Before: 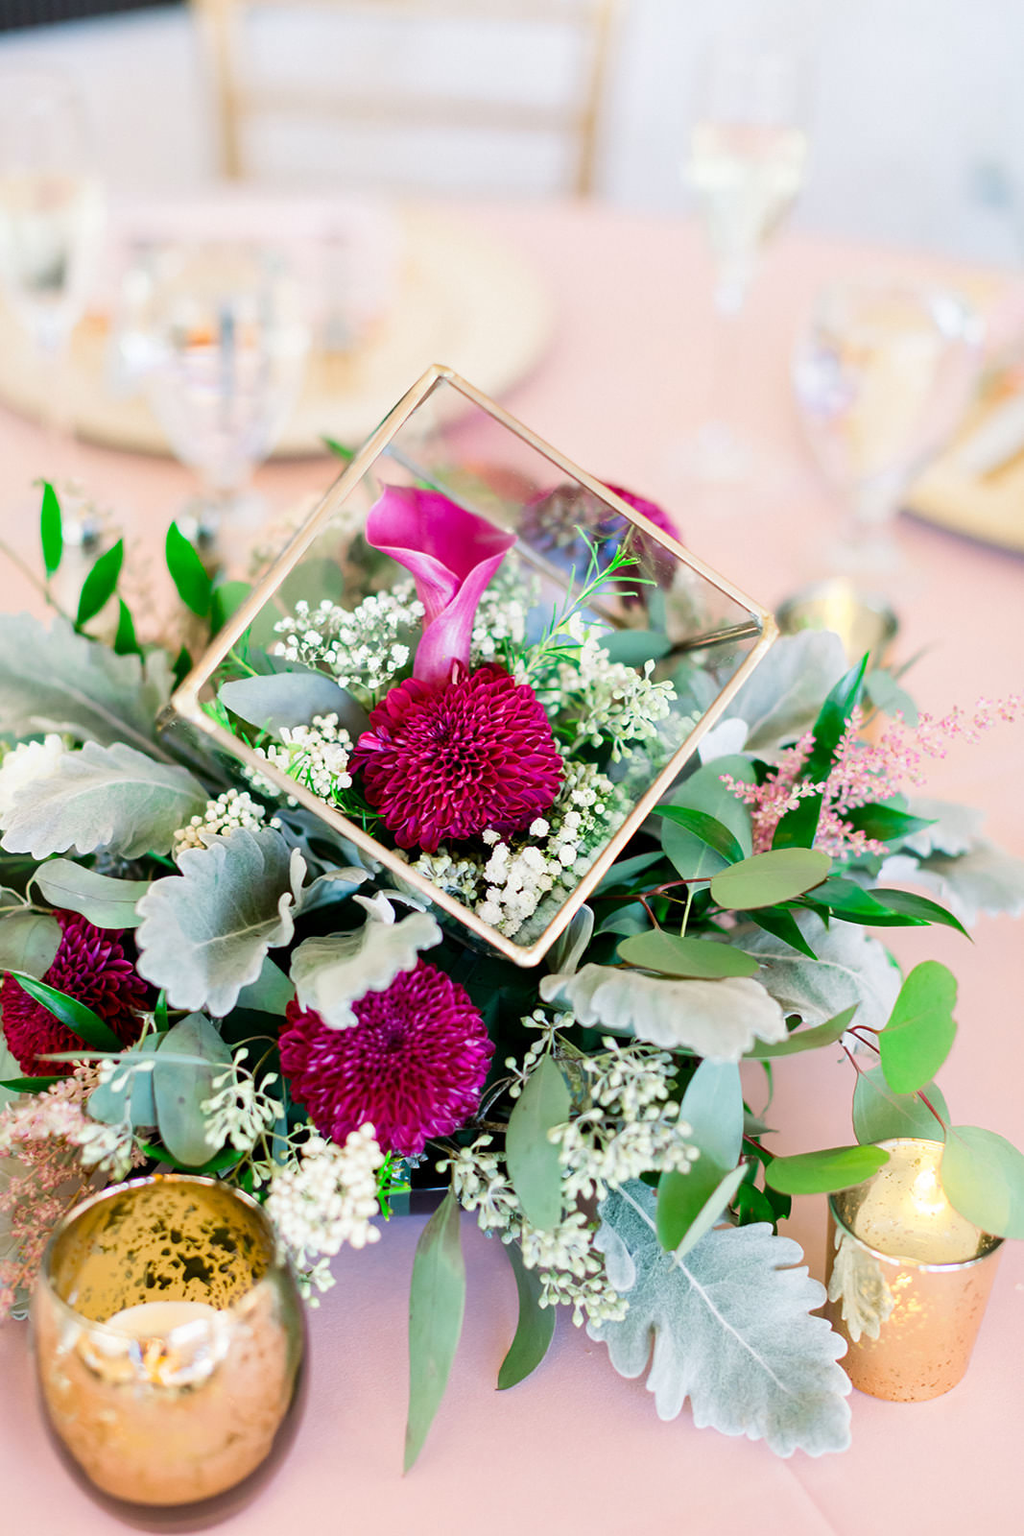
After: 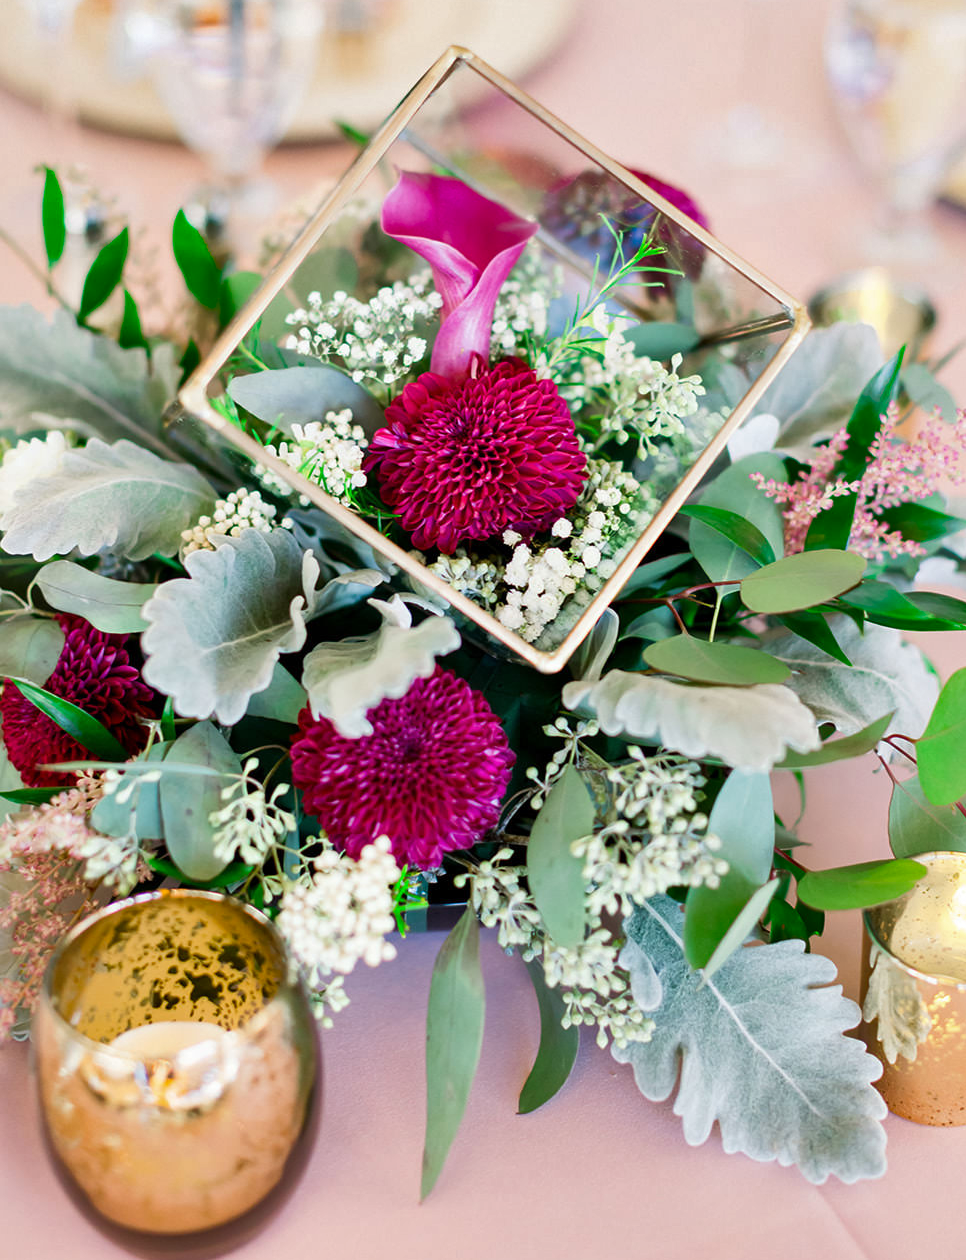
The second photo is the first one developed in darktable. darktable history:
crop: top 20.937%, right 9.407%, bottom 0.283%
shadows and highlights: low approximation 0.01, soften with gaussian
